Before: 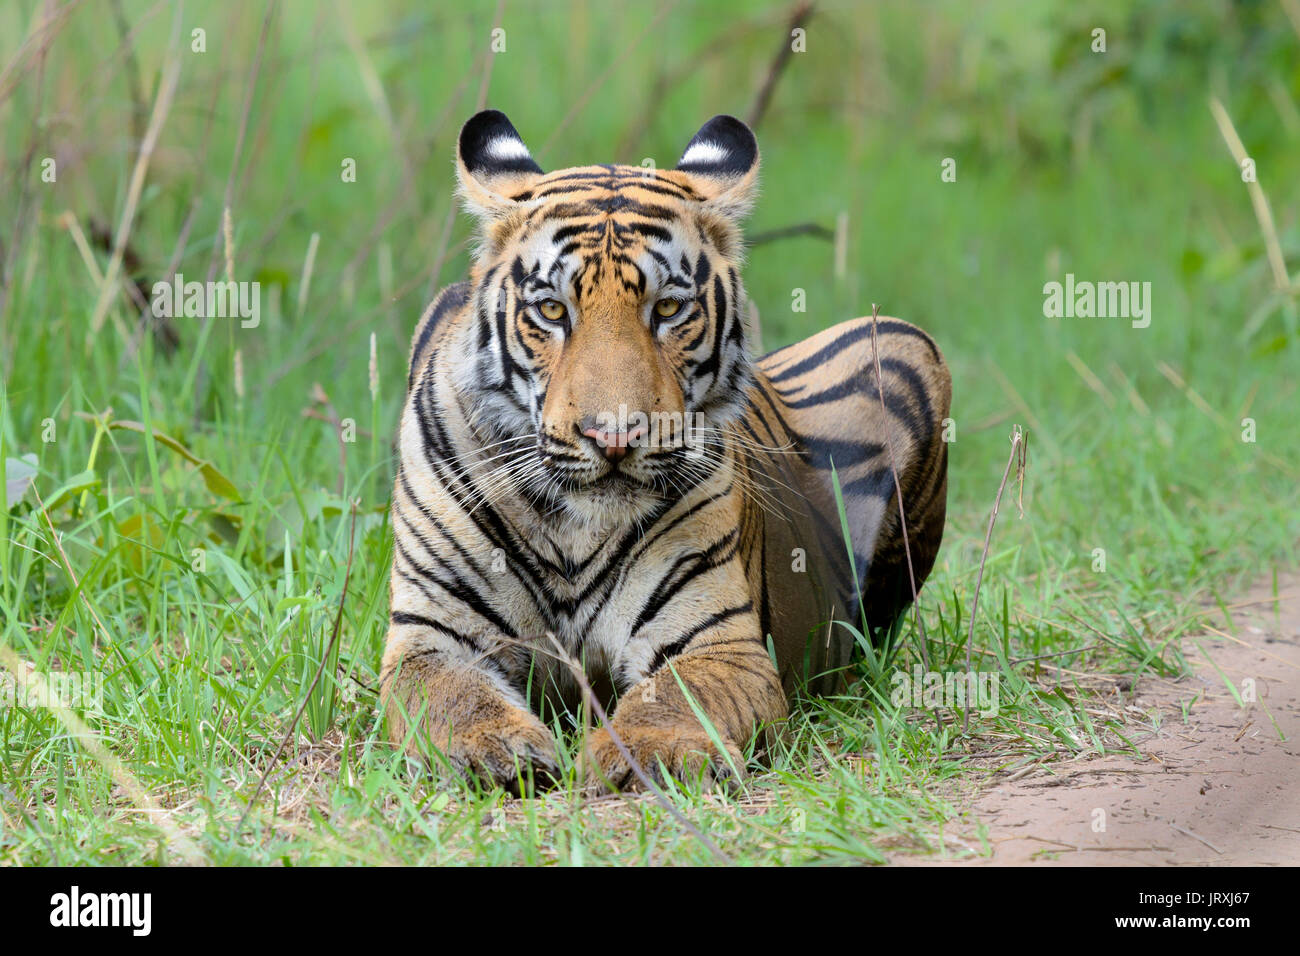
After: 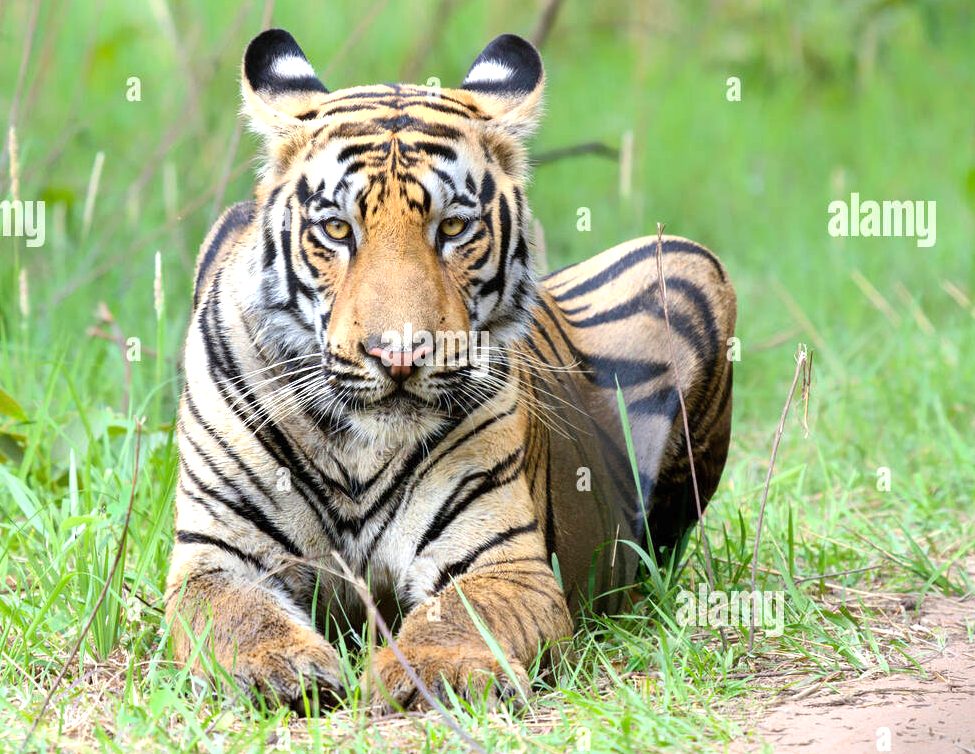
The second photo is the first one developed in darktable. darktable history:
exposure: black level correction 0, exposure 0.698 EV, compensate highlight preservation false
crop: left 16.563%, top 8.51%, right 8.37%, bottom 12.612%
